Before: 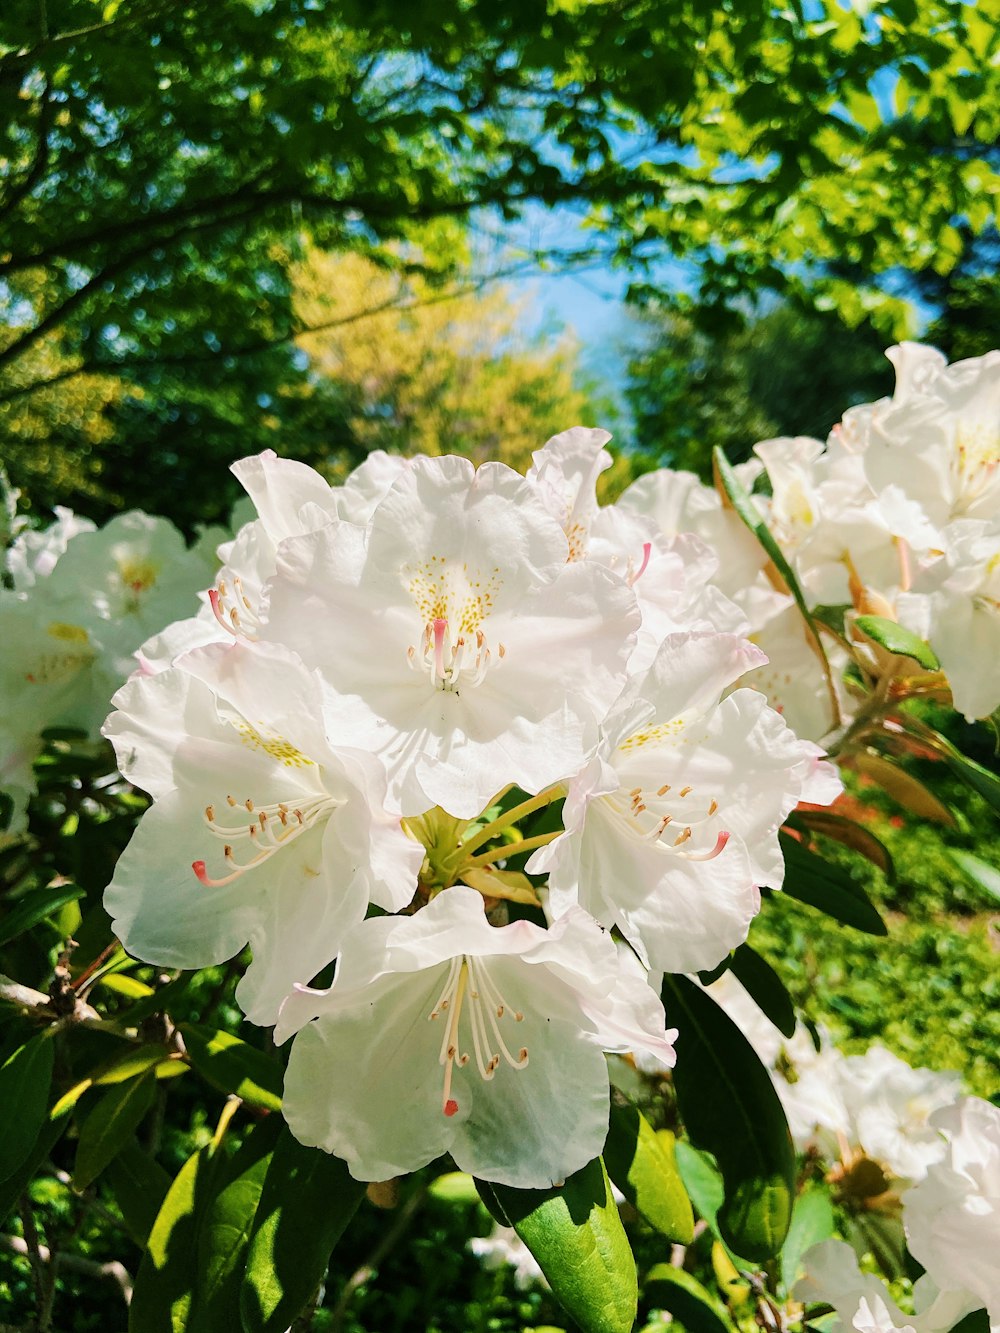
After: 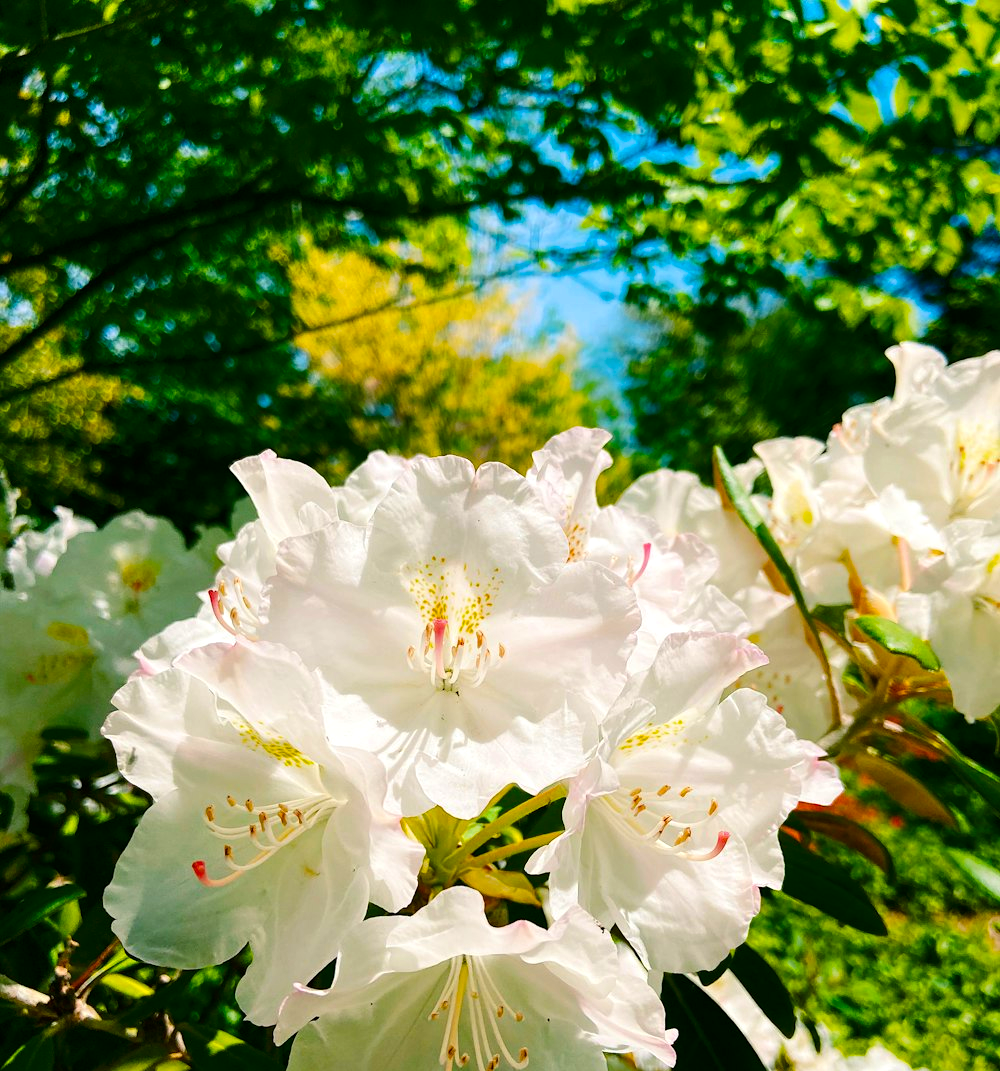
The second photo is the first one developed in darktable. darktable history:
exposure: exposure 0.191 EV, compensate highlight preservation false
crop: bottom 19.644%
color balance rgb: perceptual saturation grading › global saturation 30%, global vibrance 10%
contrast brightness saturation: contrast 0.07, brightness -0.13, saturation 0.06
